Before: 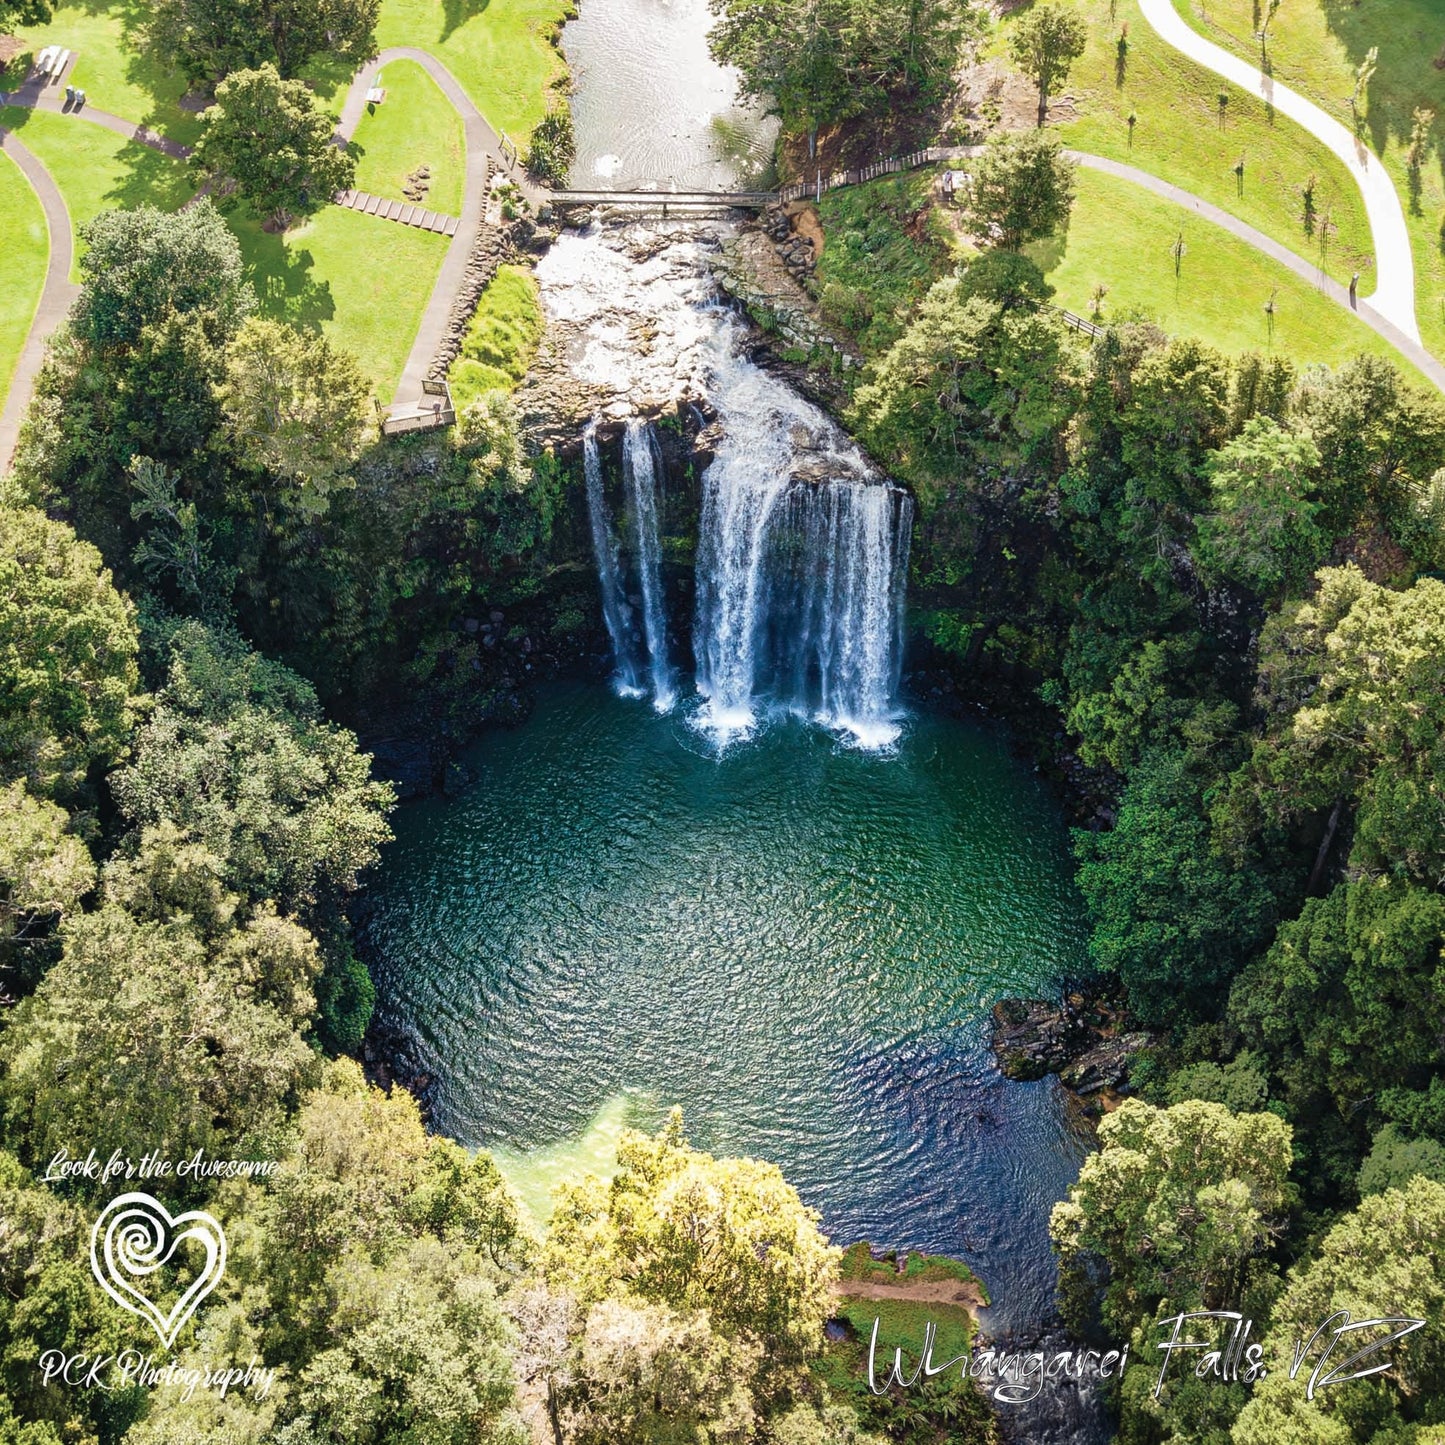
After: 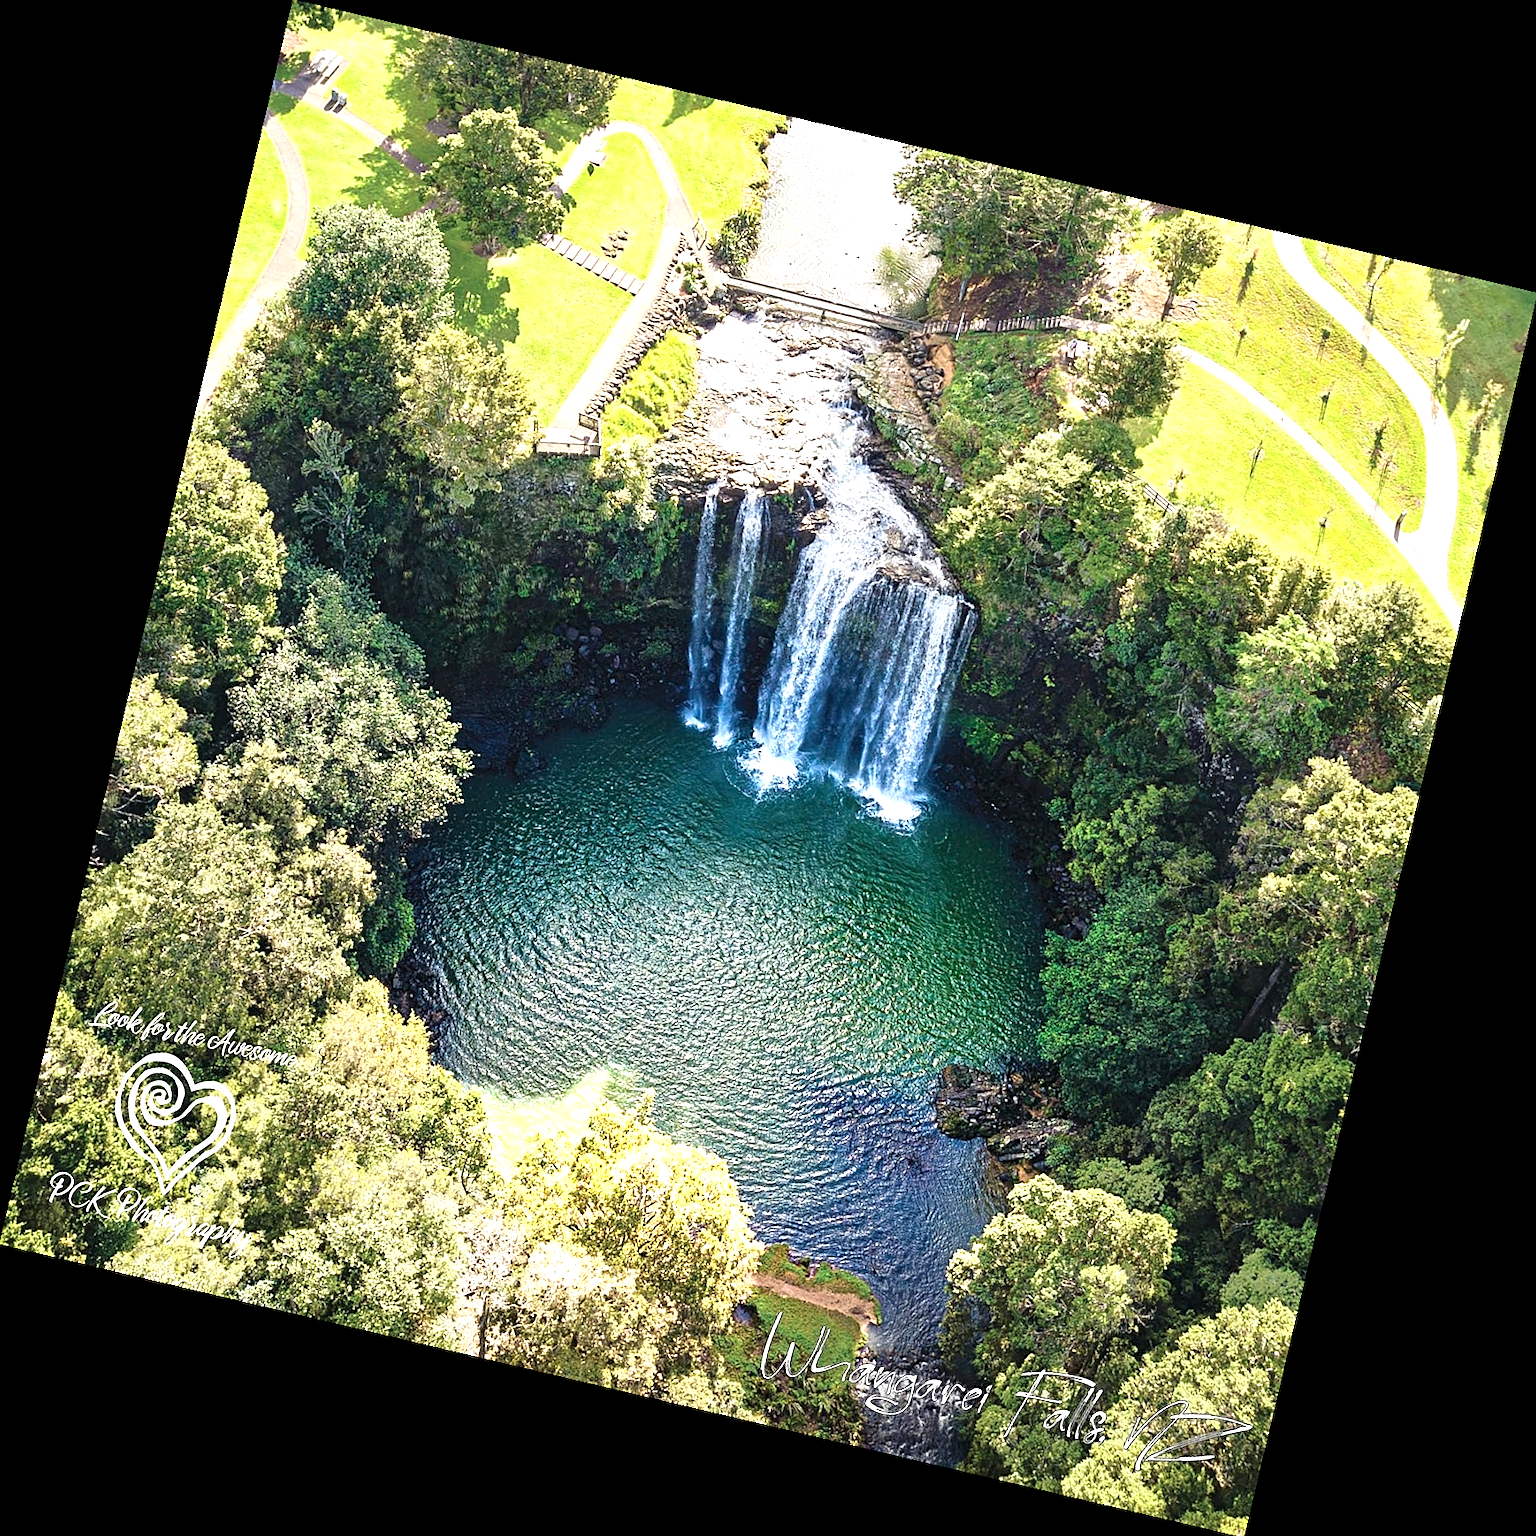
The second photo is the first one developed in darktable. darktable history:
sharpen: on, module defaults
exposure: exposure 0.766 EV, compensate highlight preservation false
rotate and perspective: rotation 13.27°, automatic cropping off
